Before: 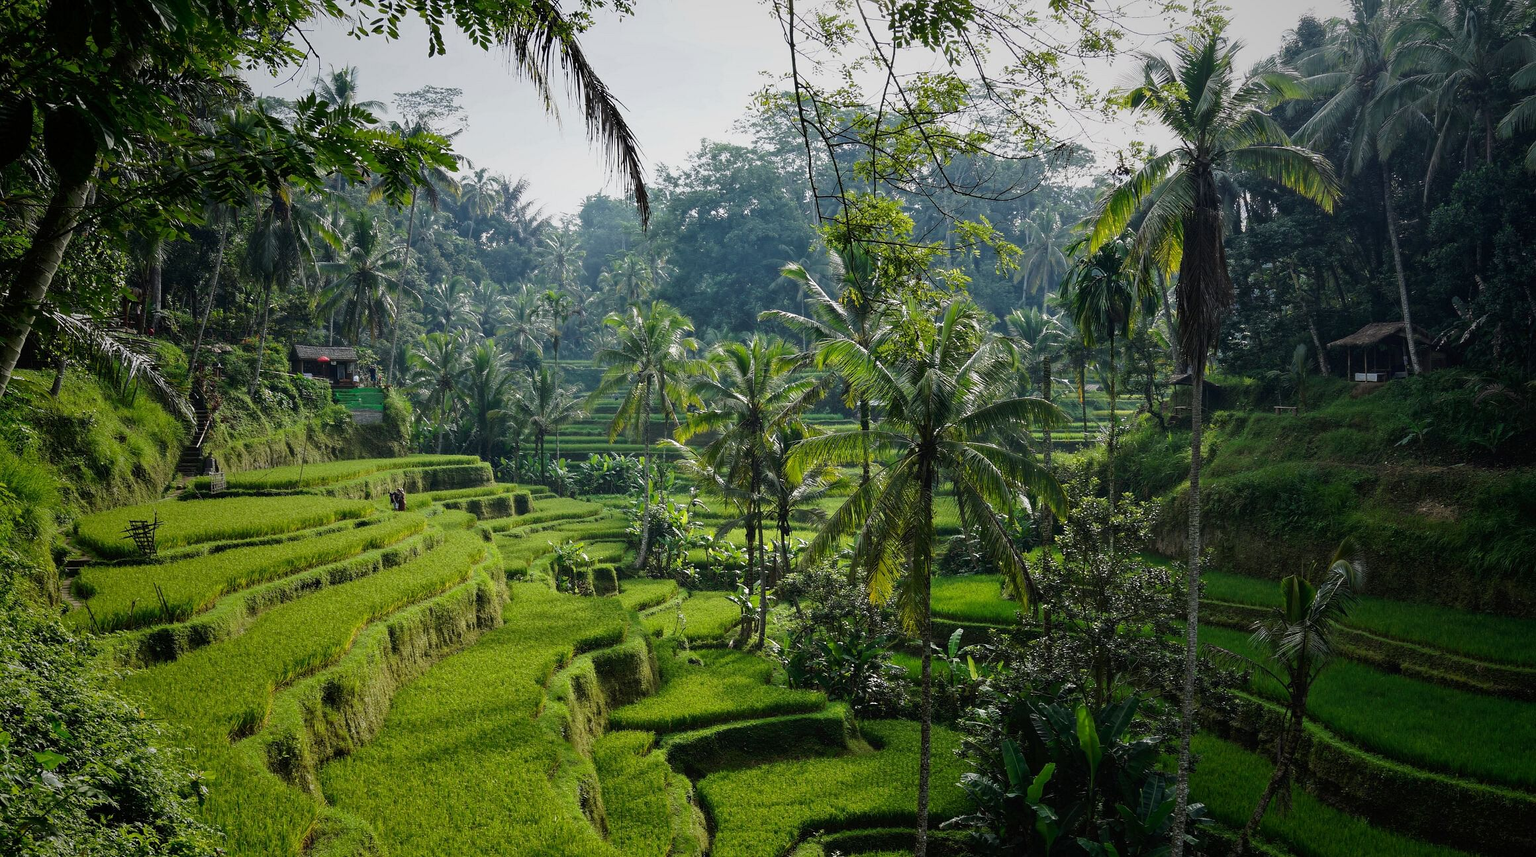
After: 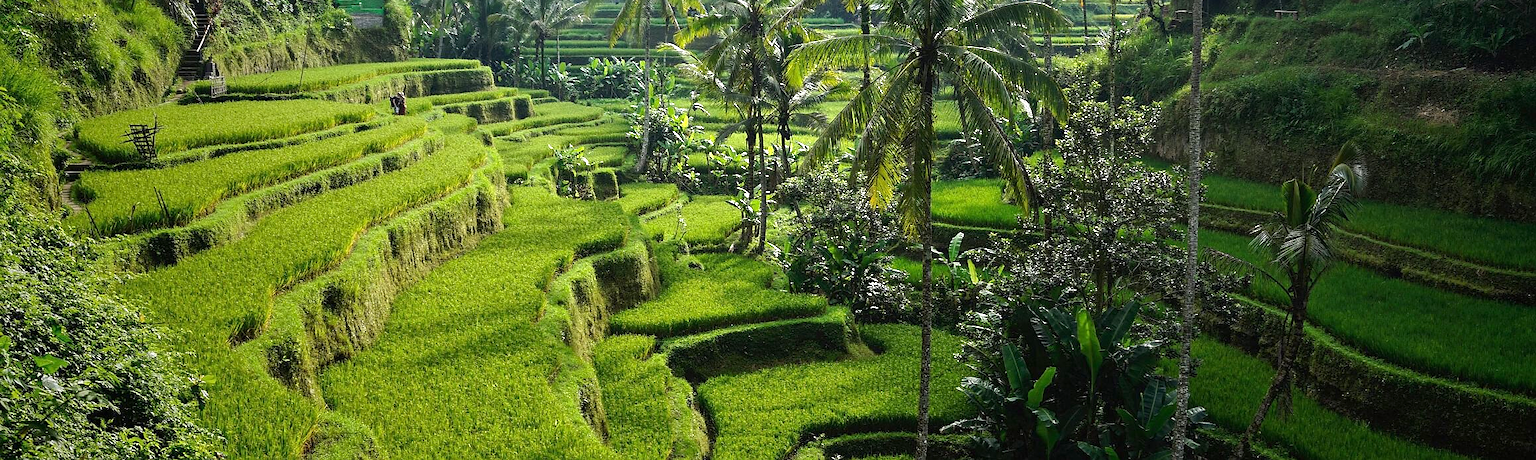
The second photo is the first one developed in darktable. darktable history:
sharpen: radius 1.559, amount 0.373, threshold 1.271
exposure: black level correction 0, exposure 0.7 EV, compensate exposure bias true, compensate highlight preservation false
crop and rotate: top 46.237%
